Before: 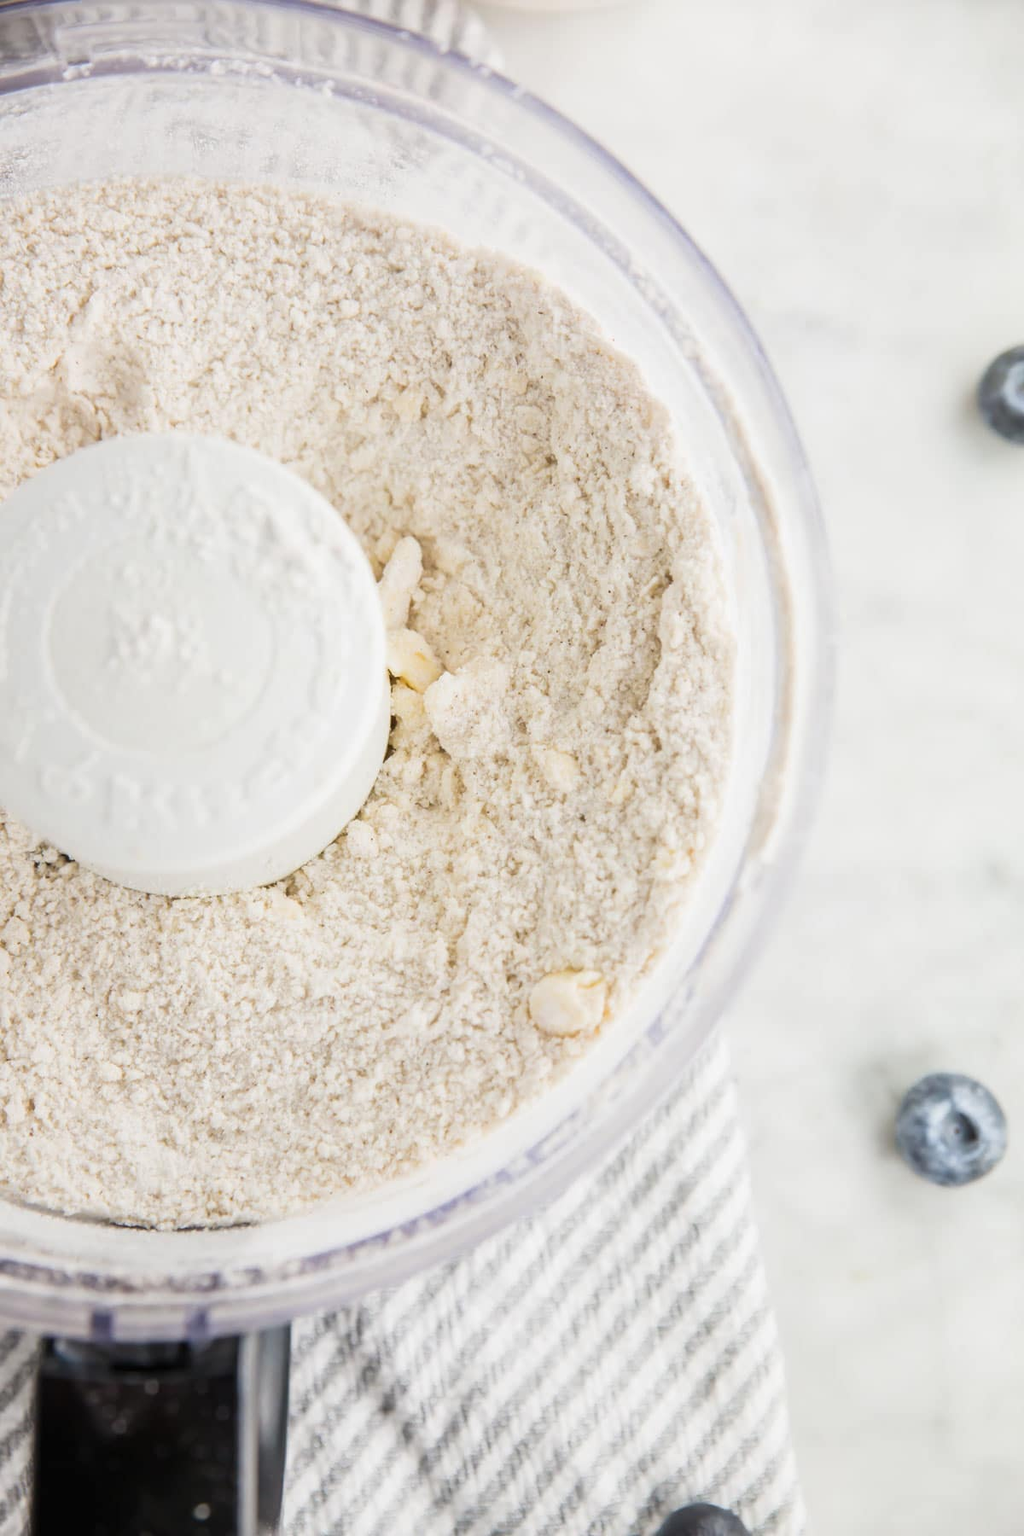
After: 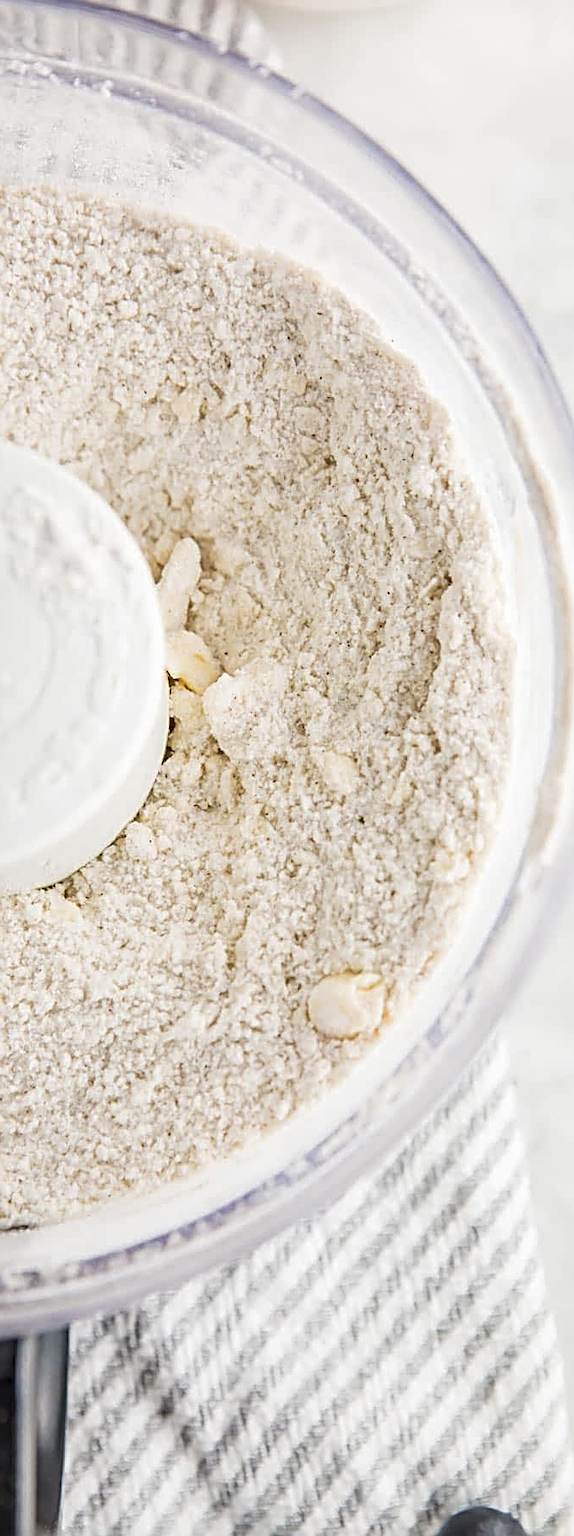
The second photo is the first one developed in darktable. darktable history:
crop: left 21.674%, right 22.086%
sharpen: radius 3.025, amount 0.757
local contrast: detail 130%
